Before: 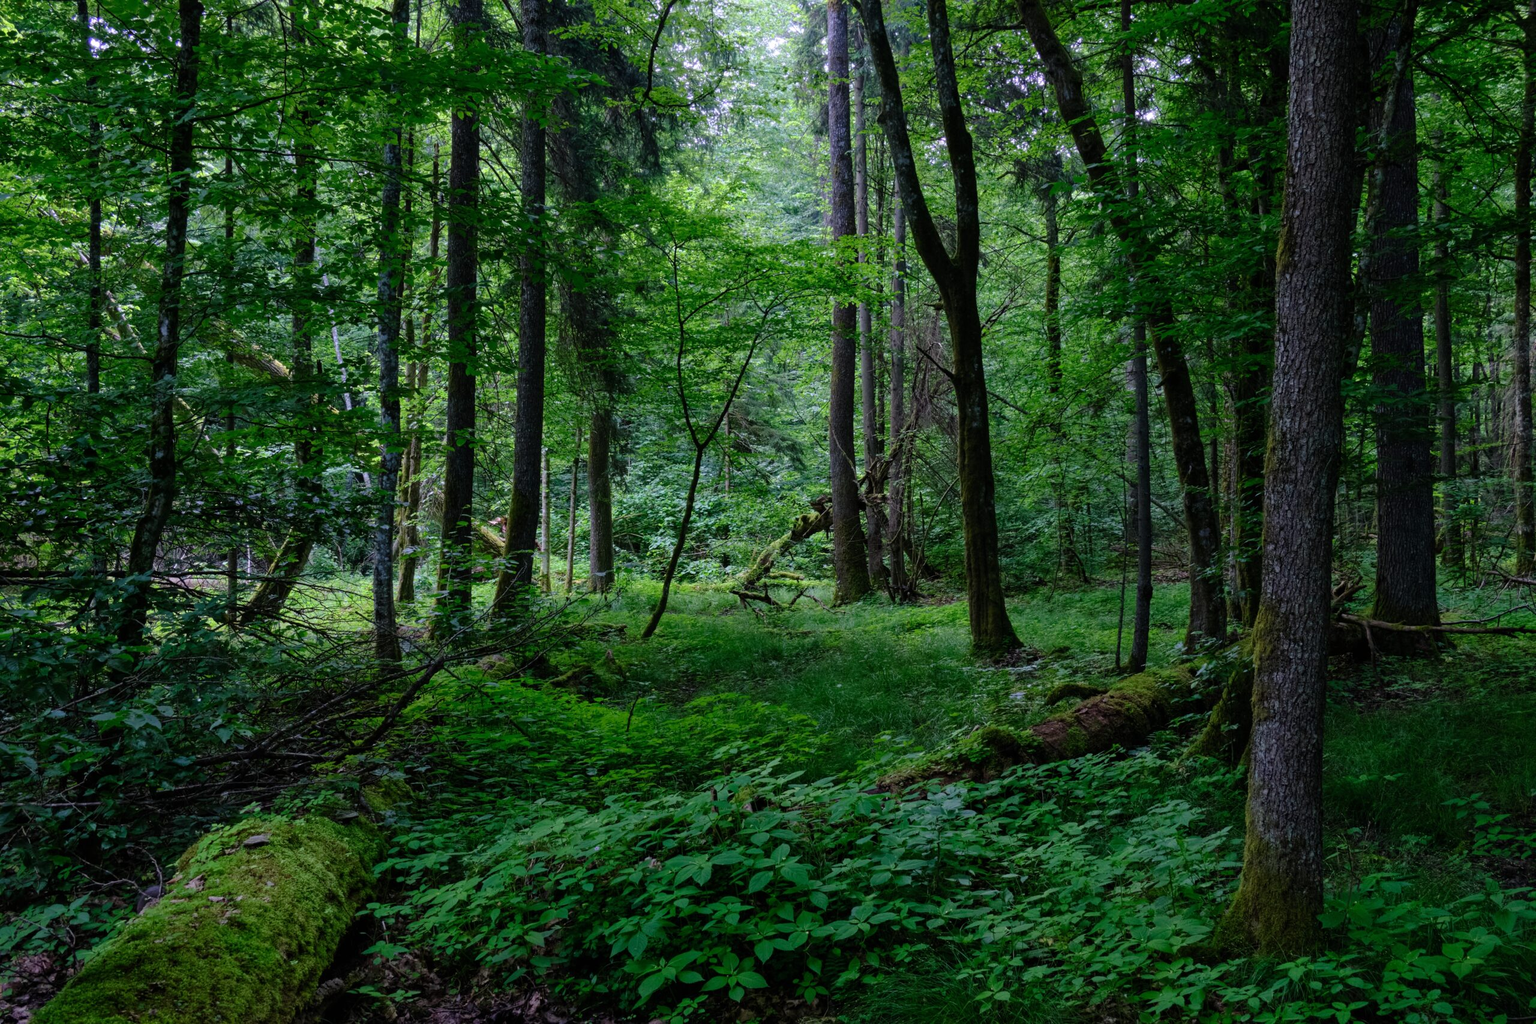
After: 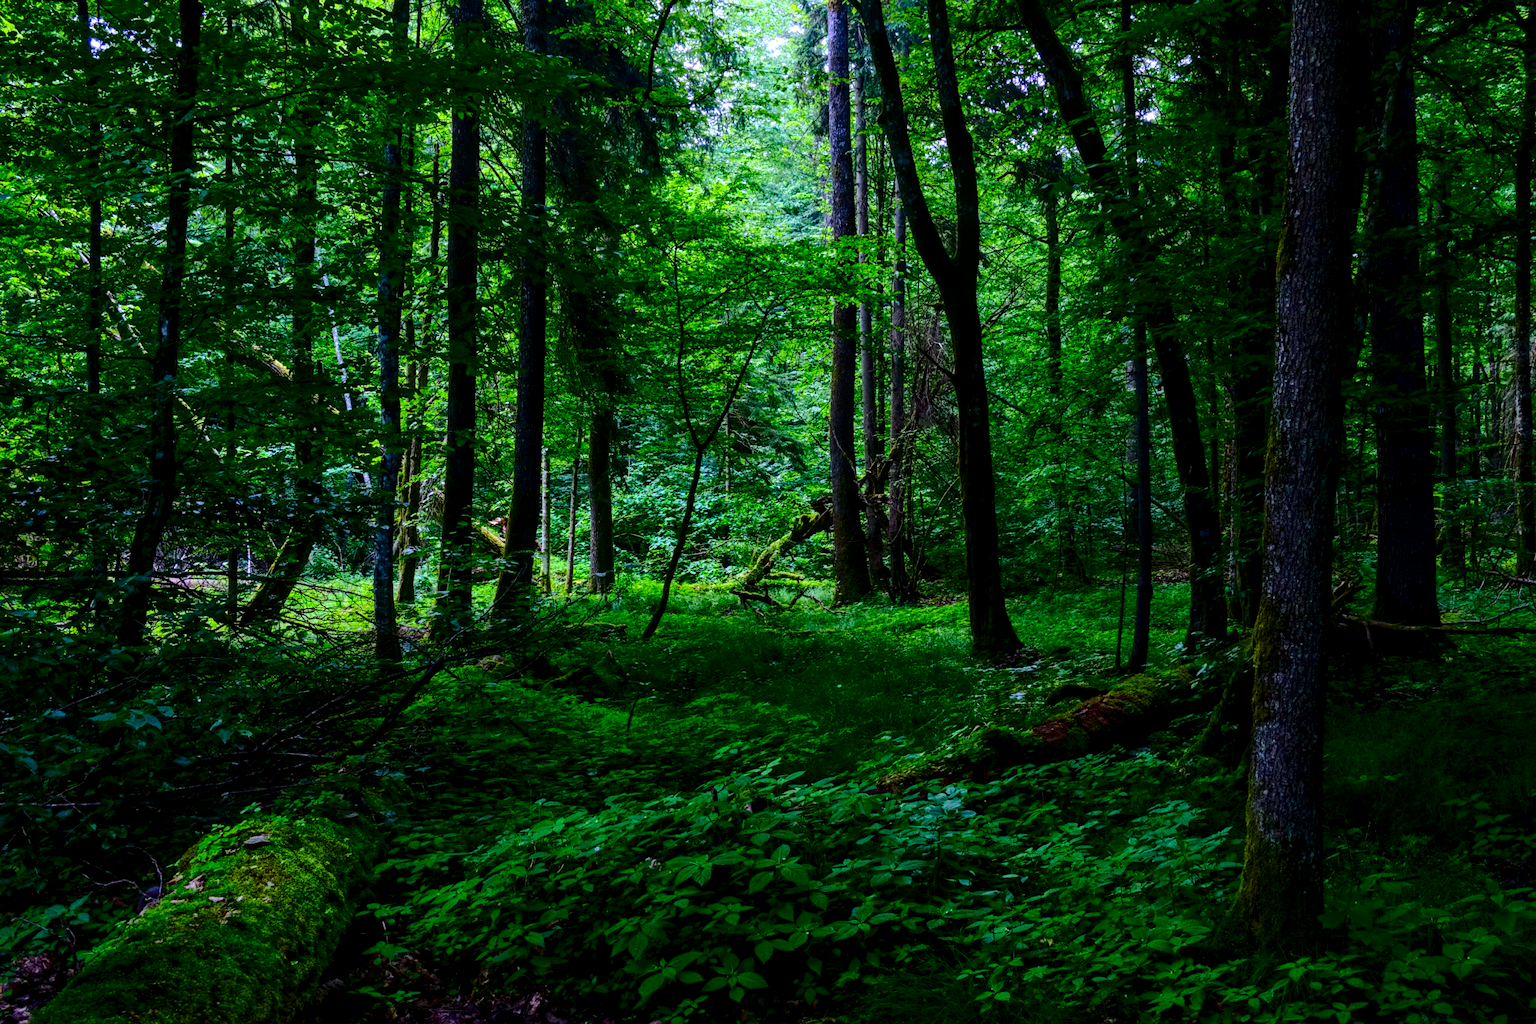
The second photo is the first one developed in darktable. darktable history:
white balance: red 0.978, blue 0.999
tone equalizer: -8 EV -0.417 EV, -7 EV -0.389 EV, -6 EV -0.333 EV, -5 EV -0.222 EV, -3 EV 0.222 EV, -2 EV 0.333 EV, -1 EV 0.389 EV, +0 EV 0.417 EV, edges refinement/feathering 500, mask exposure compensation -1.57 EV, preserve details no
contrast brightness saturation: contrast 0.22, brightness -0.19, saturation 0.24
color balance rgb: perceptual saturation grading › global saturation 25%, perceptual brilliance grading › mid-tones 10%, perceptual brilliance grading › shadows 15%, global vibrance 20%
local contrast: on, module defaults
